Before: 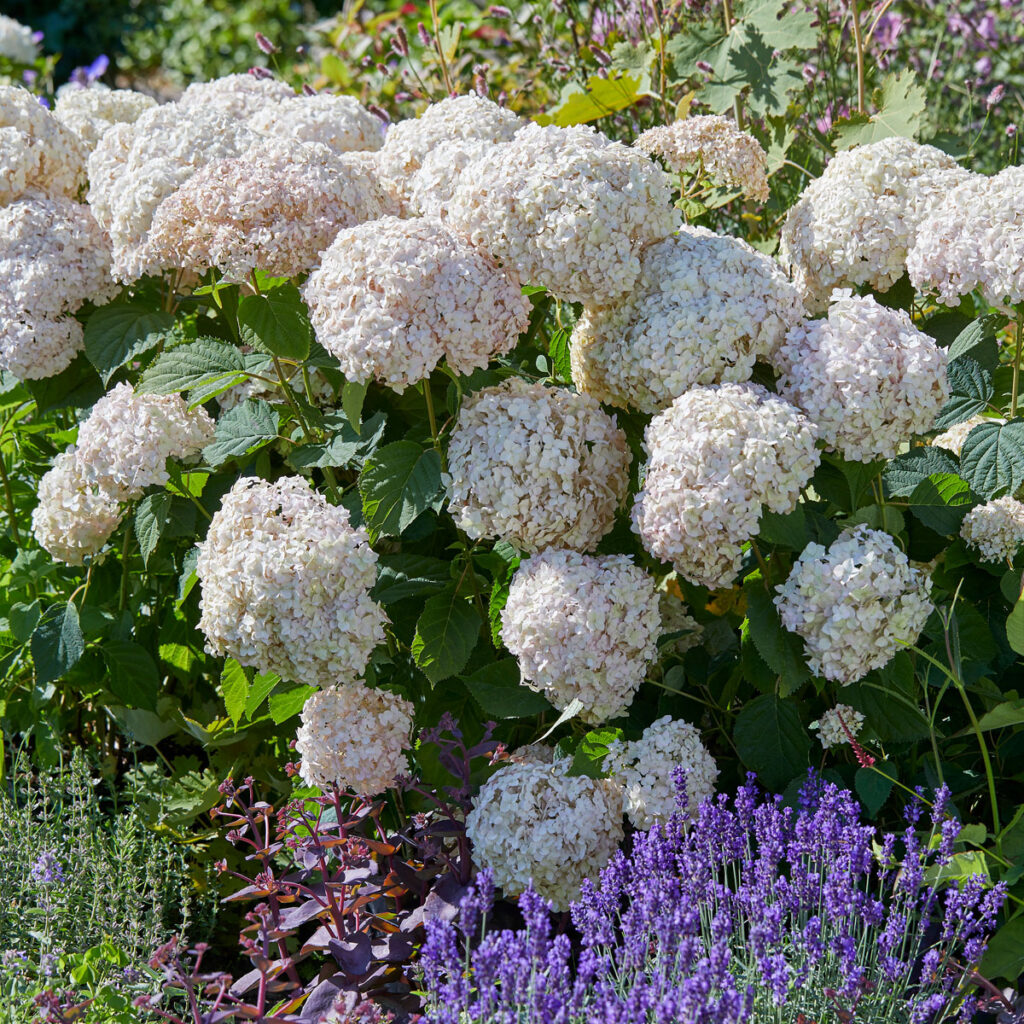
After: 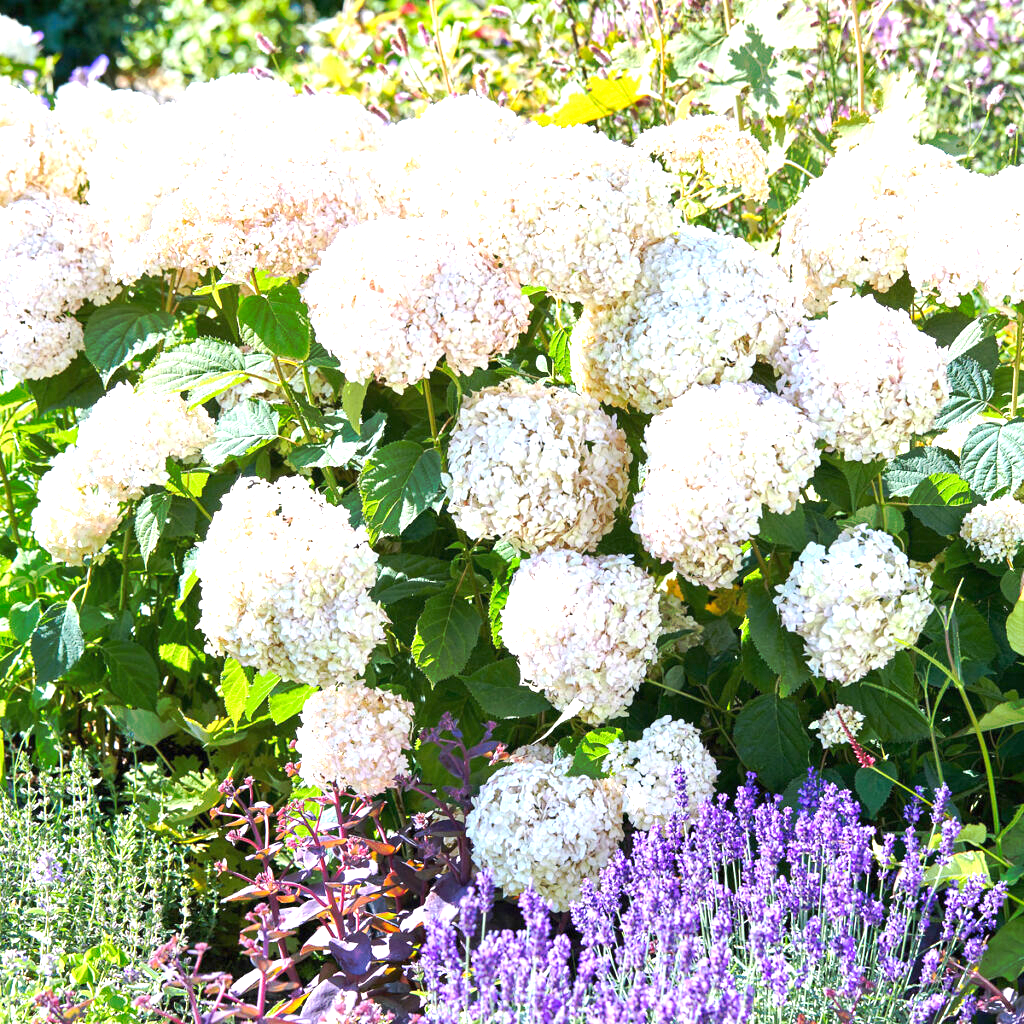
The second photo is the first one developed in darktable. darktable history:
tone curve: curves: ch0 [(0, 0) (0.003, 0.003) (0.011, 0.011) (0.025, 0.024) (0.044, 0.043) (0.069, 0.068) (0.1, 0.097) (0.136, 0.133) (0.177, 0.173) (0.224, 0.219) (0.277, 0.271) (0.335, 0.327) (0.399, 0.39) (0.468, 0.457) (0.543, 0.582) (0.623, 0.655) (0.709, 0.734) (0.801, 0.817) (0.898, 0.906) (1, 1)], preserve colors none
exposure: black level correction 0, exposure 1.741 EV, compensate exposure bias true, compensate highlight preservation false
tone equalizer: on, module defaults
